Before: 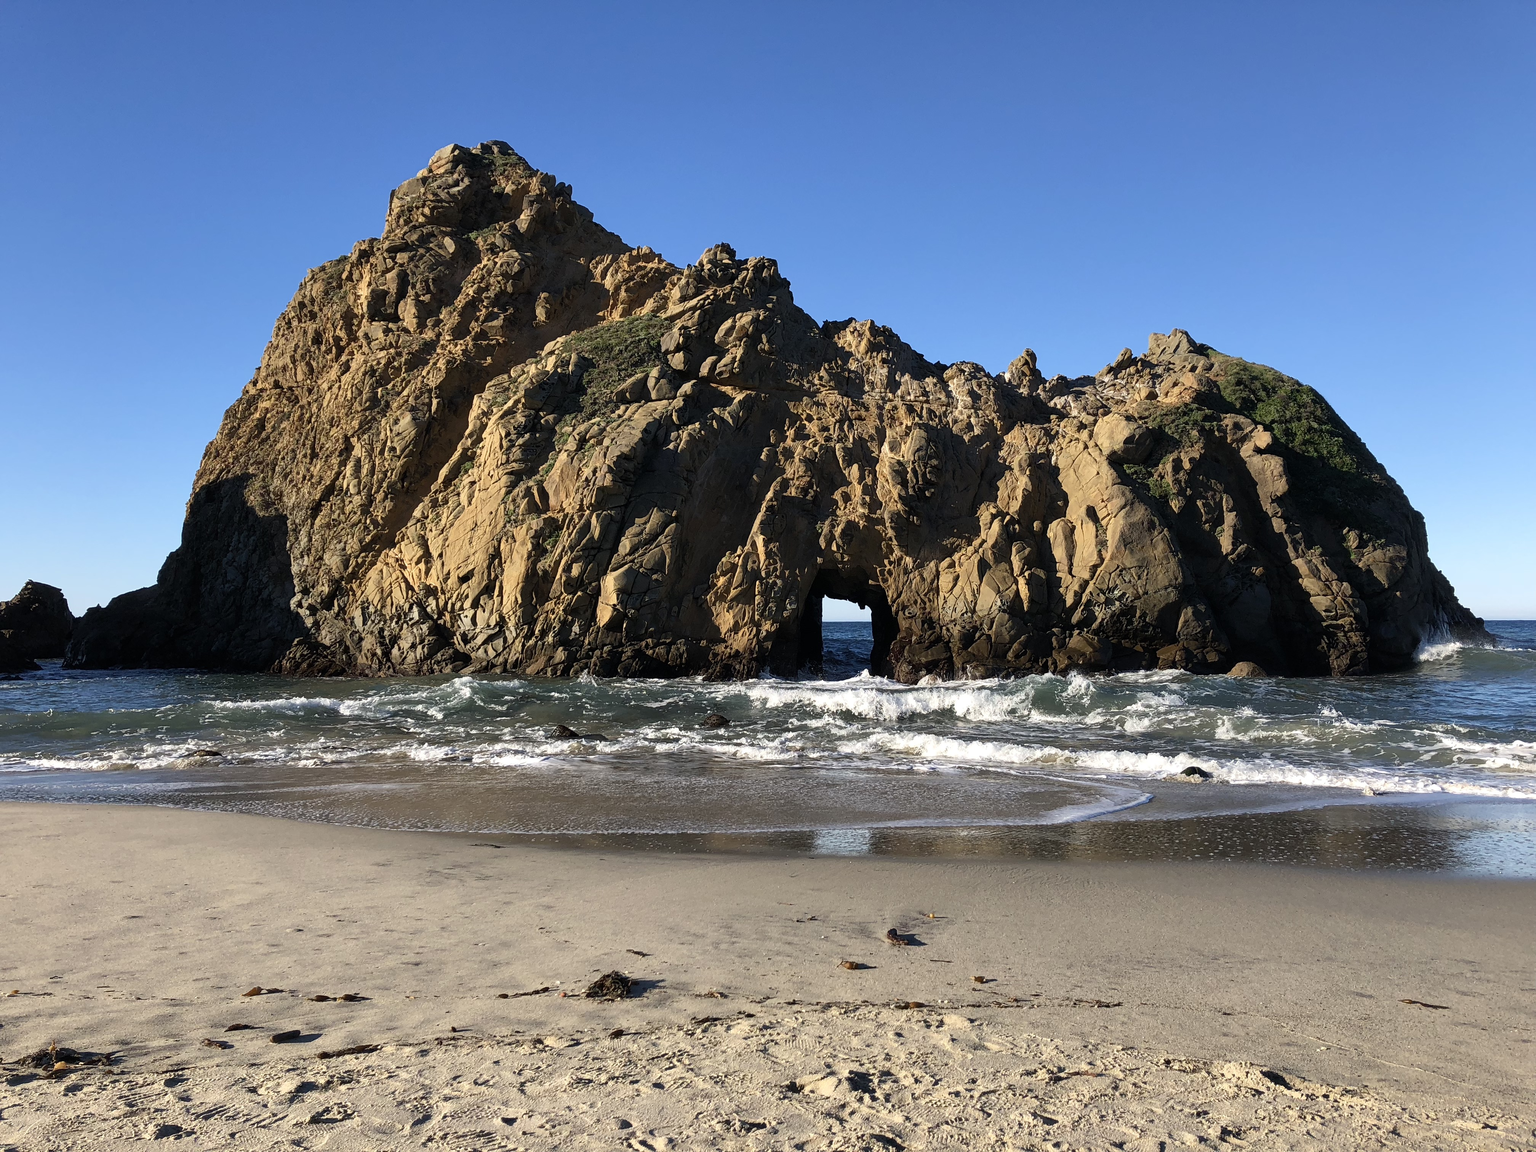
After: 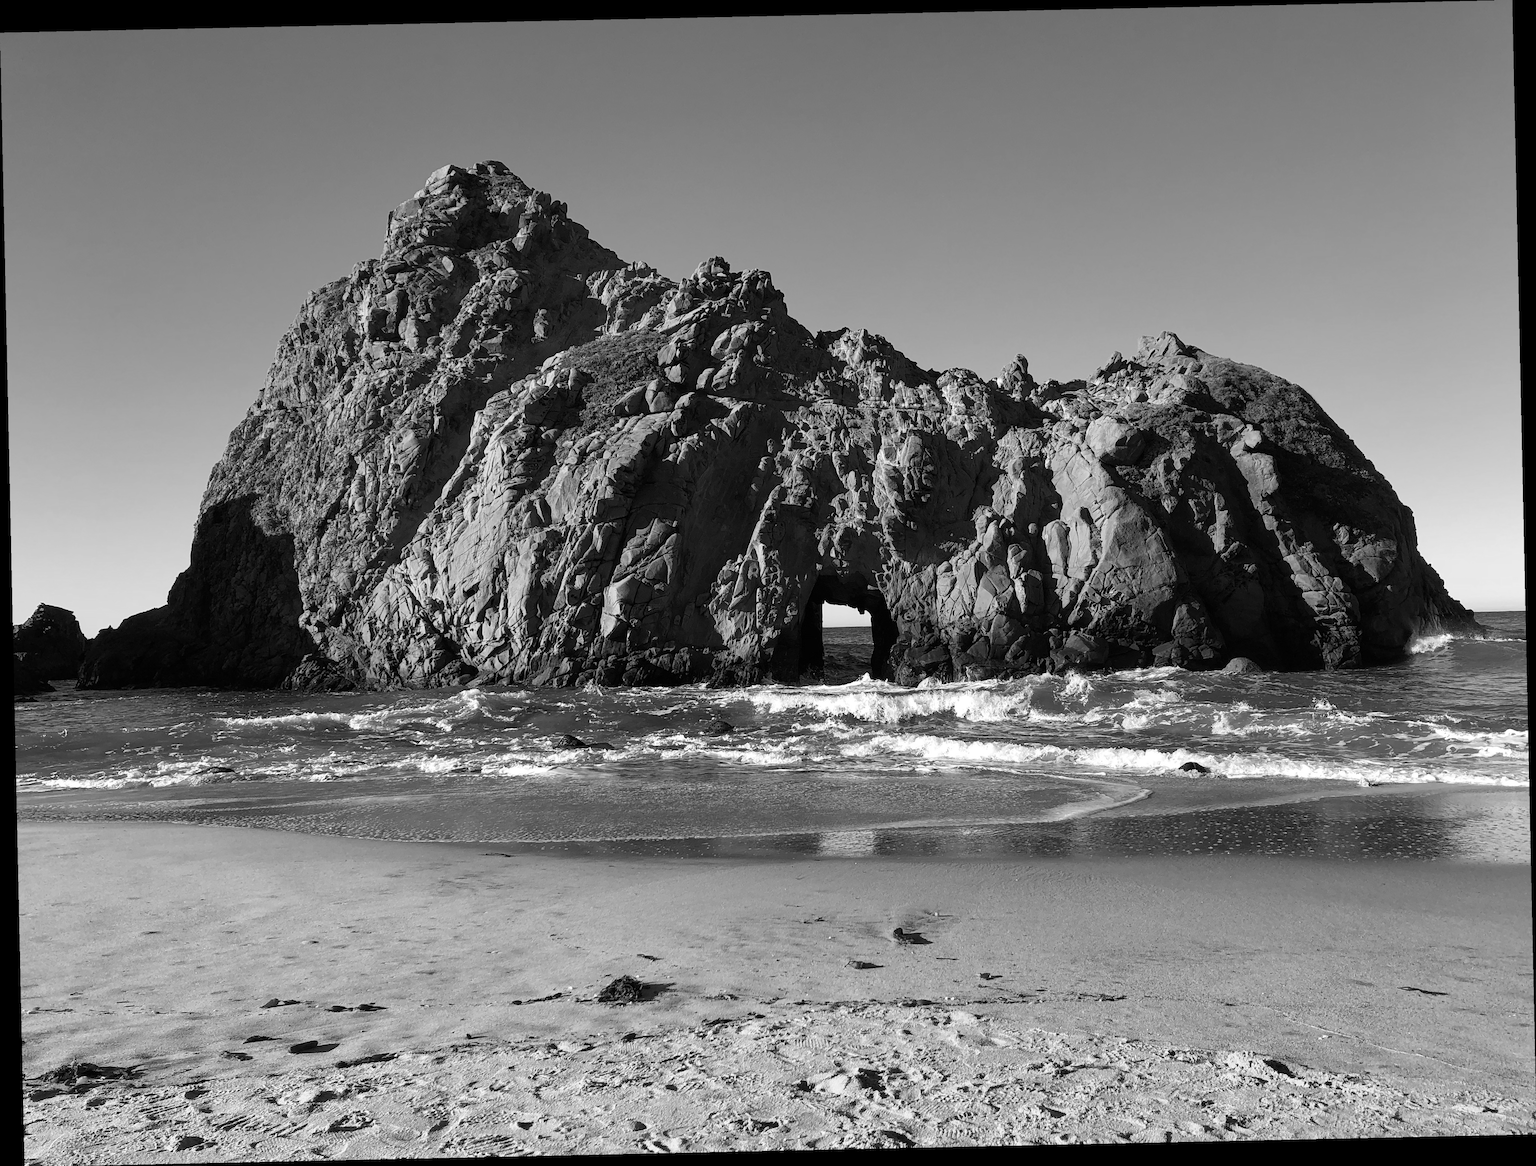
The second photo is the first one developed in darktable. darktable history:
rotate and perspective: rotation -1.24°, automatic cropping off
monochrome: on, module defaults
